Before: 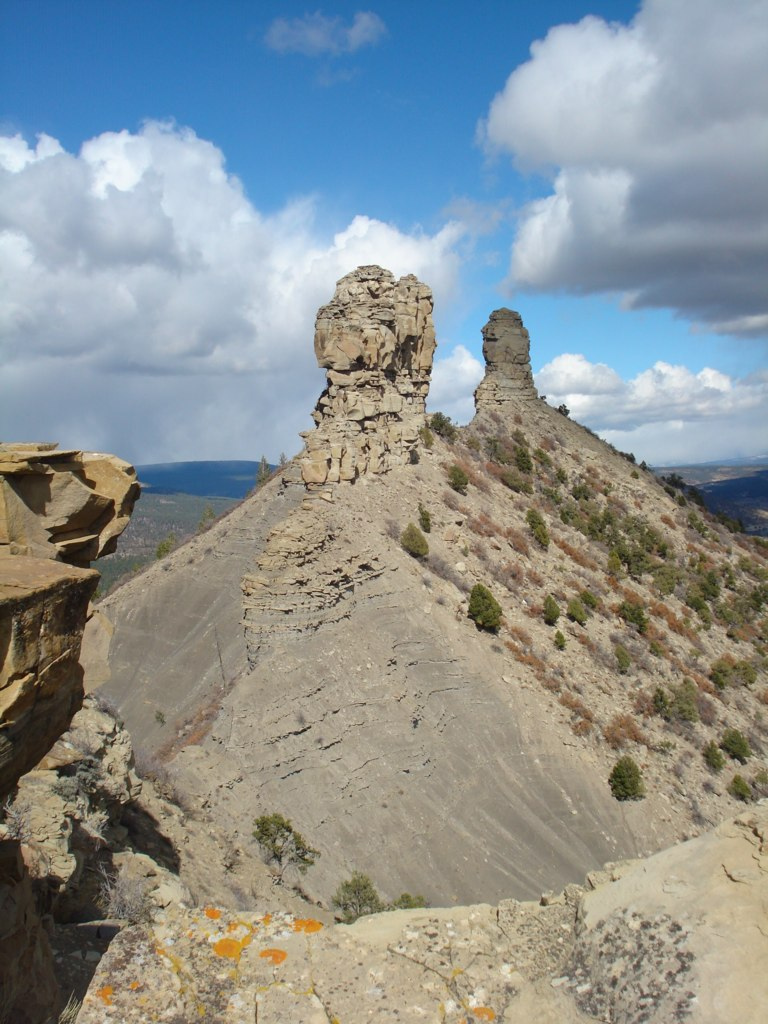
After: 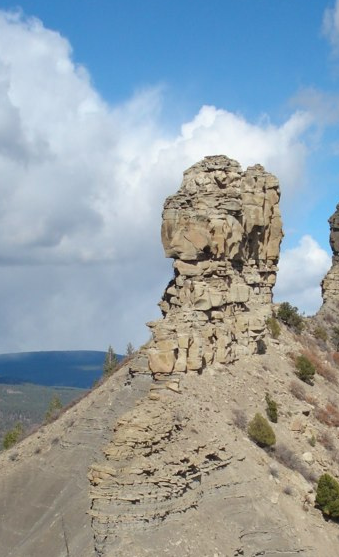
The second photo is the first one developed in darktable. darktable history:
crop: left 20.035%, top 10.794%, right 35.748%, bottom 34.736%
